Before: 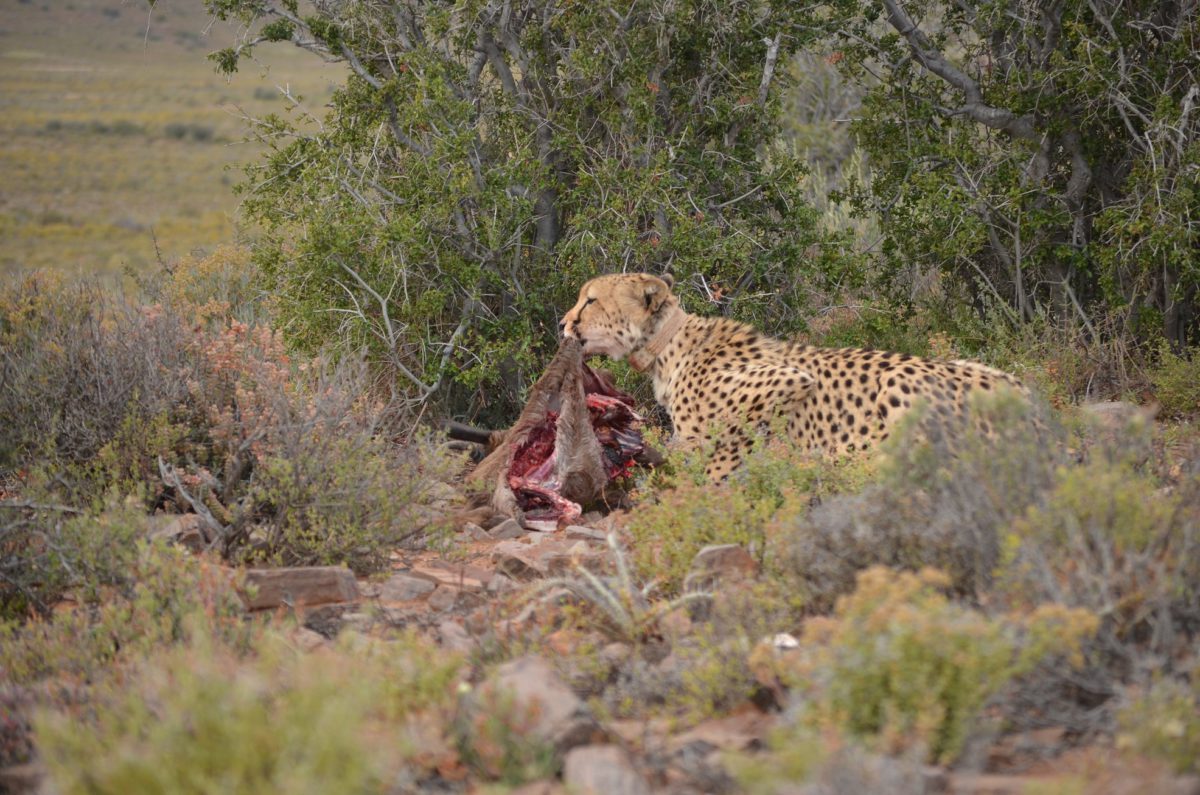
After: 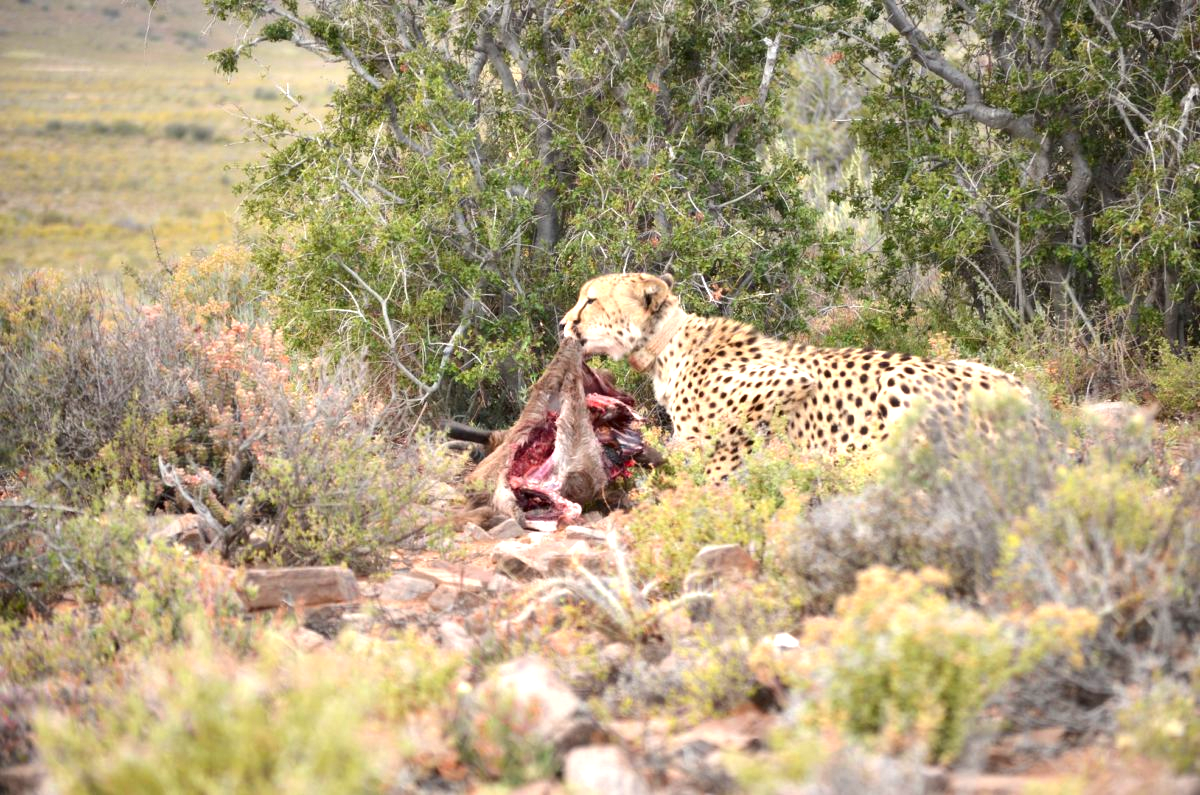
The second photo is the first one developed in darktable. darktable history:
exposure: black level correction 0, exposure 1.189 EV, compensate highlight preservation false
contrast equalizer: y [[0.514, 0.573, 0.581, 0.508, 0.5, 0.5], [0.5 ×6], [0.5 ×6], [0 ×6], [0 ×6]]
